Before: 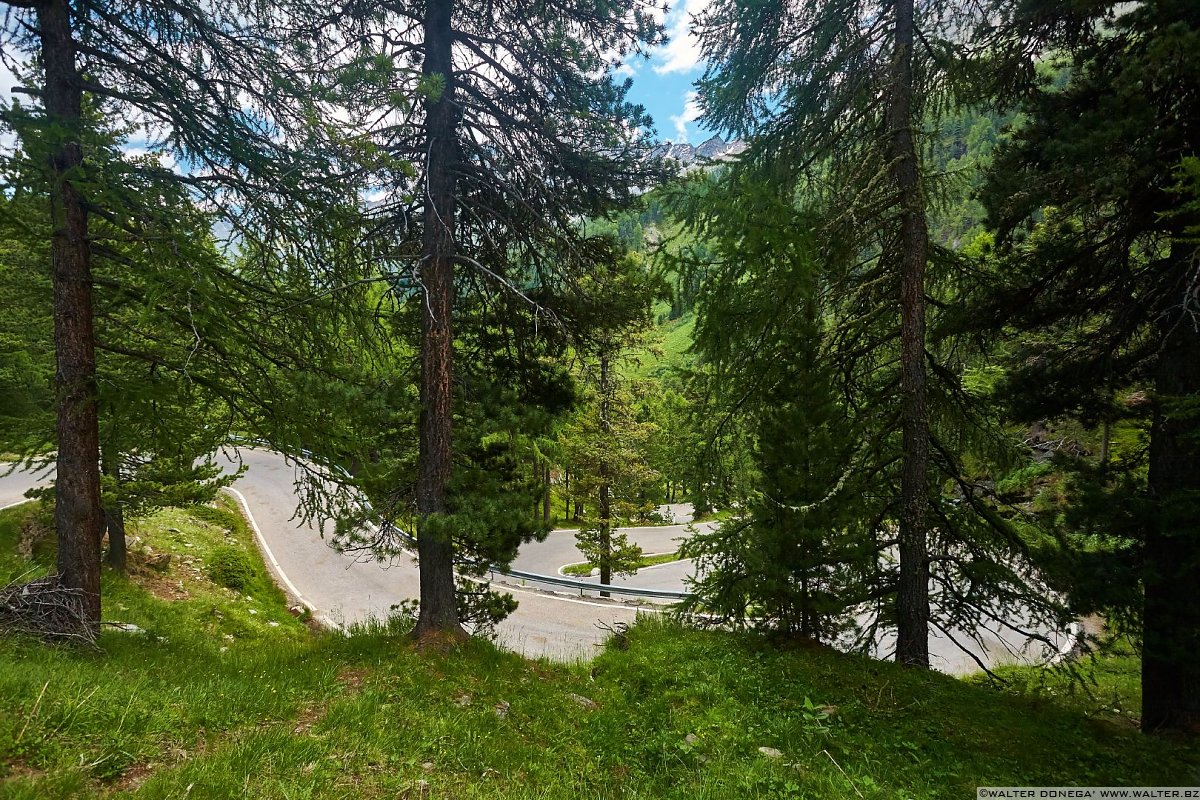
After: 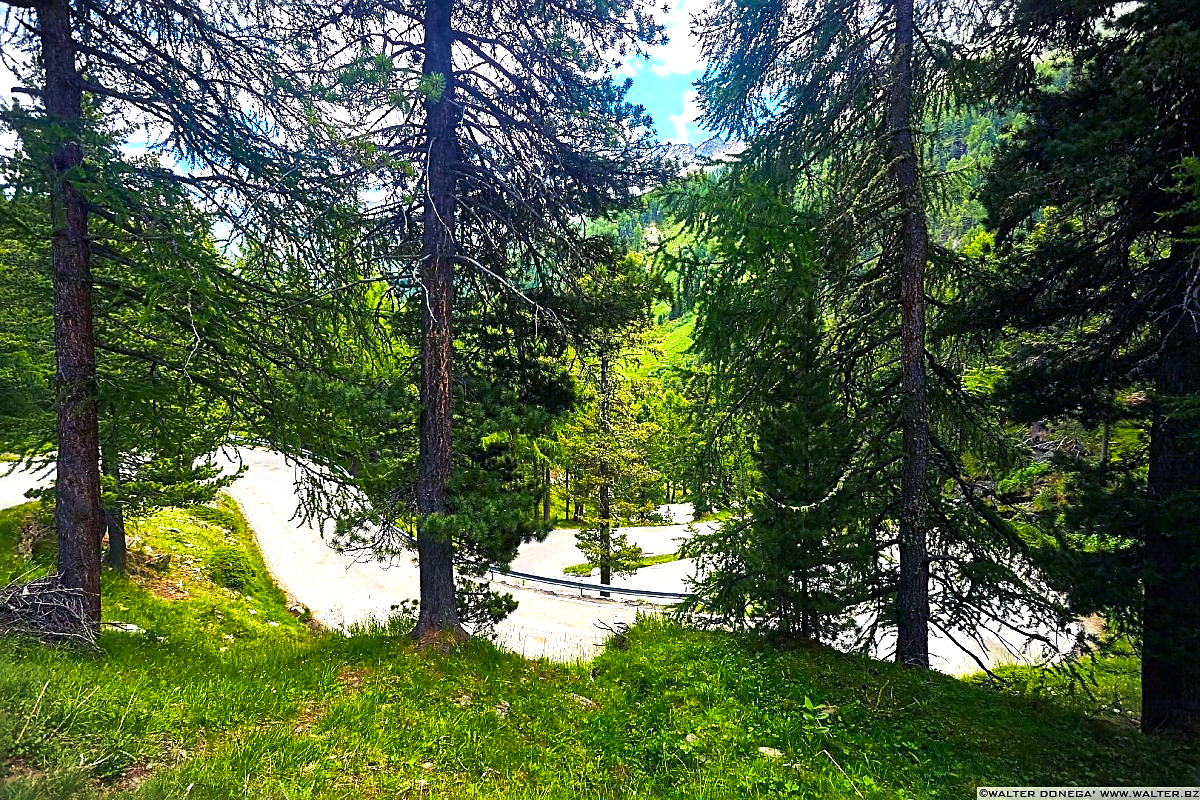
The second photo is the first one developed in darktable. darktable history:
vignetting: fall-off start 100.74%, brightness -0.217, width/height ratio 1.31
exposure: black level correction 0, exposure 0.696 EV, compensate highlight preservation false
color balance rgb: shadows lift › luminance -28.367%, shadows lift › chroma 15.086%, shadows lift › hue 270.39°, perceptual saturation grading › global saturation 29.502%, perceptual brilliance grading › highlights 11.682%
sharpen: on, module defaults
